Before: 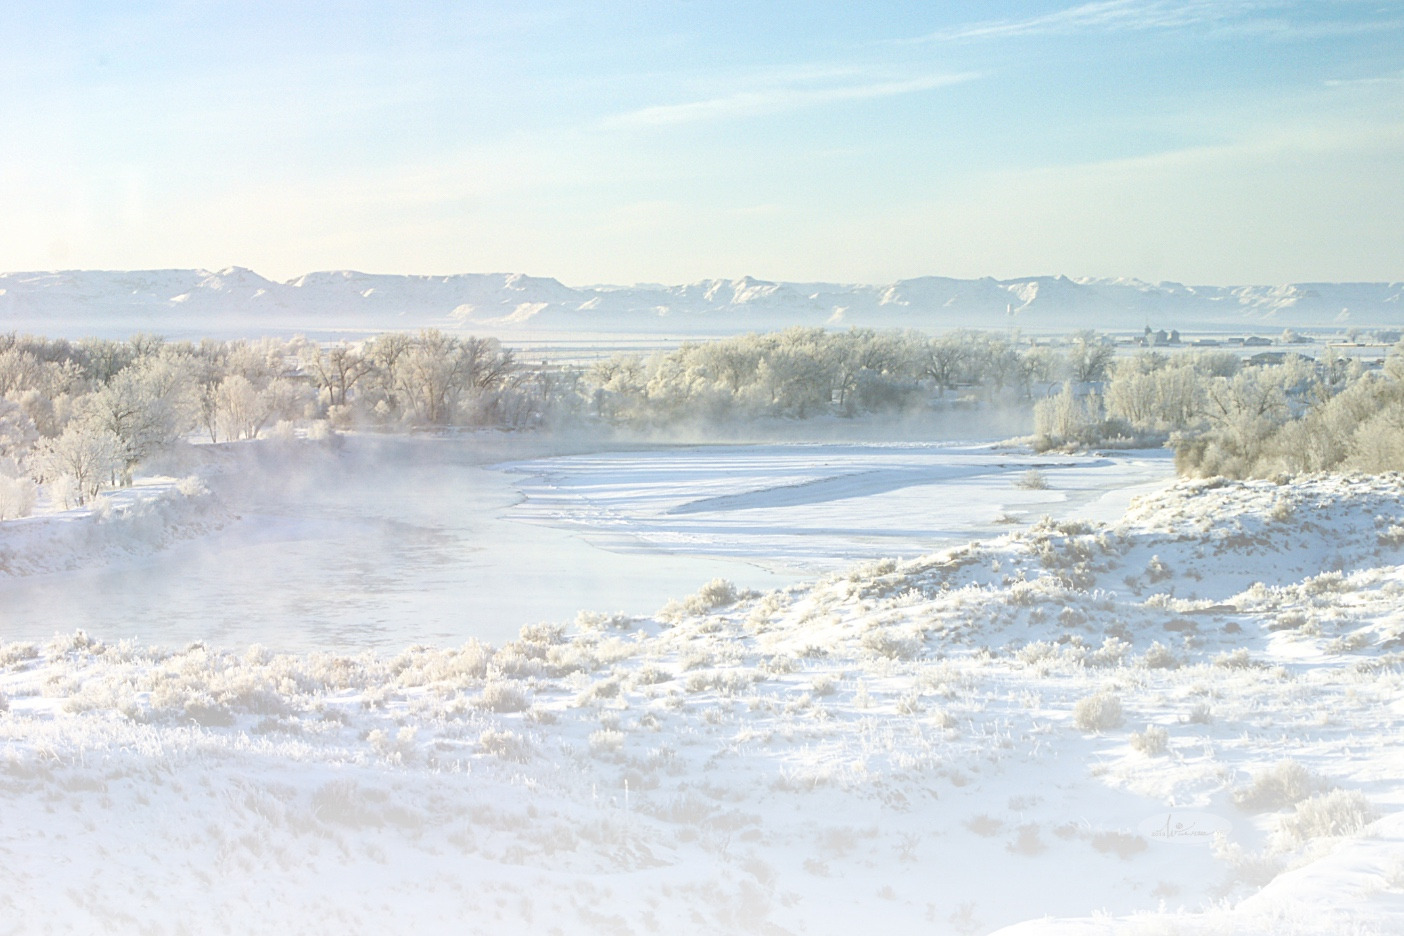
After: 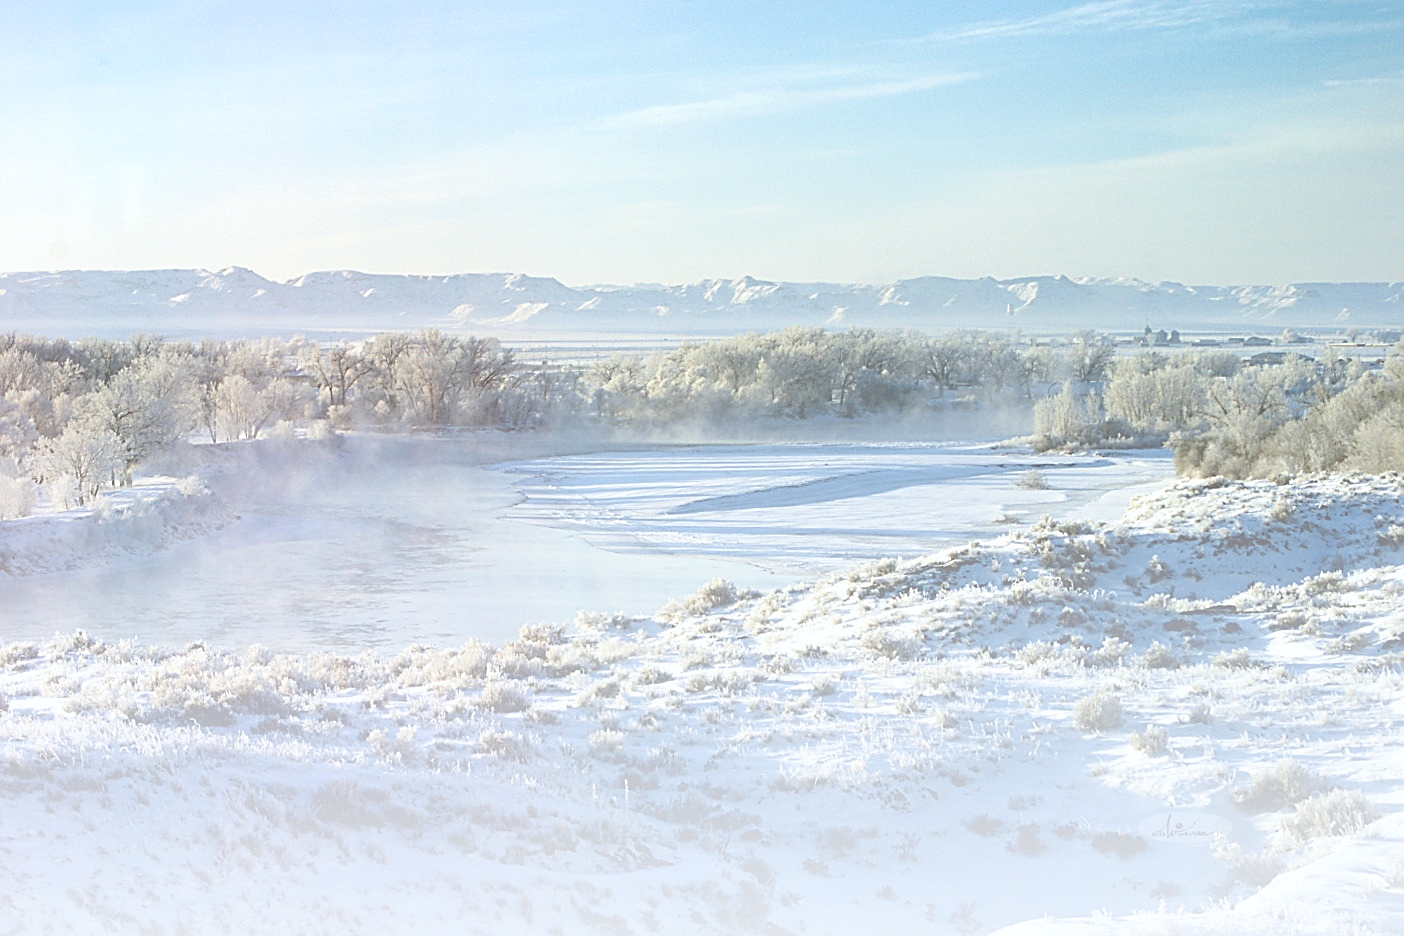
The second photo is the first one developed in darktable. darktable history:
sharpen: on, module defaults
color balance: lift [1, 1.015, 1.004, 0.985], gamma [1, 0.958, 0.971, 1.042], gain [1, 0.956, 0.977, 1.044]
